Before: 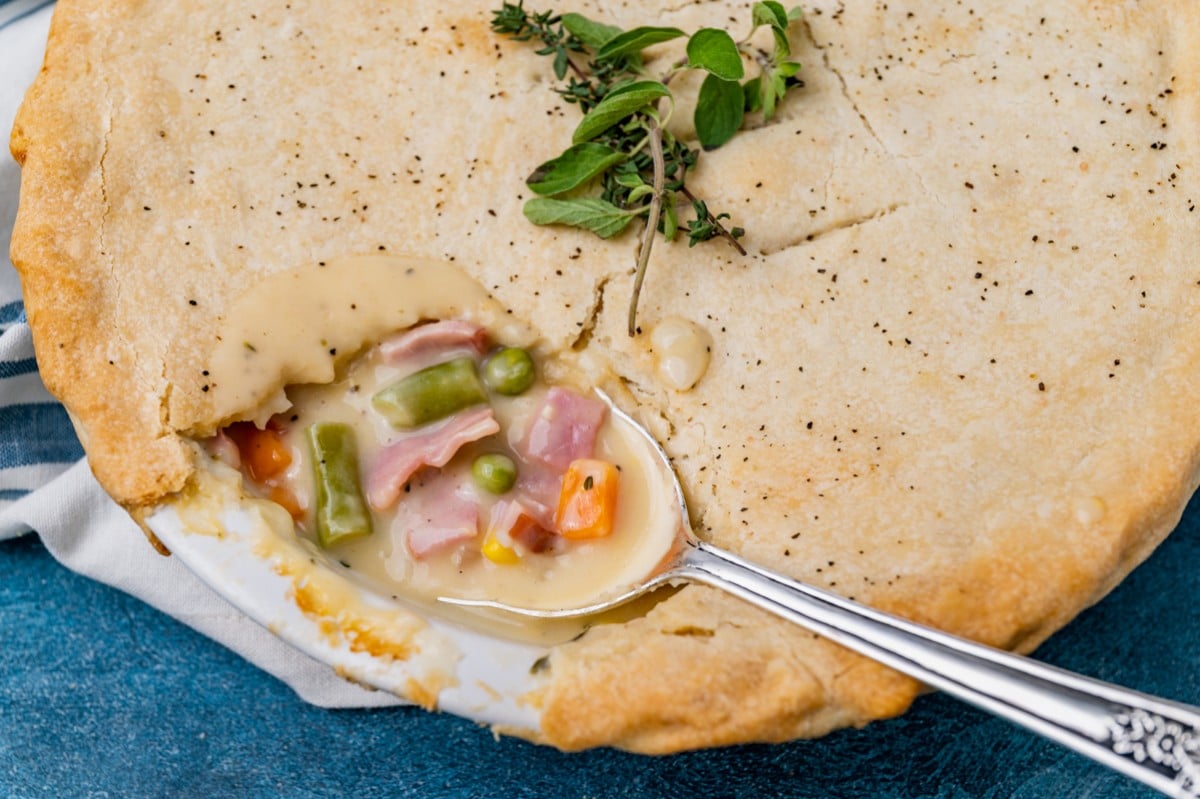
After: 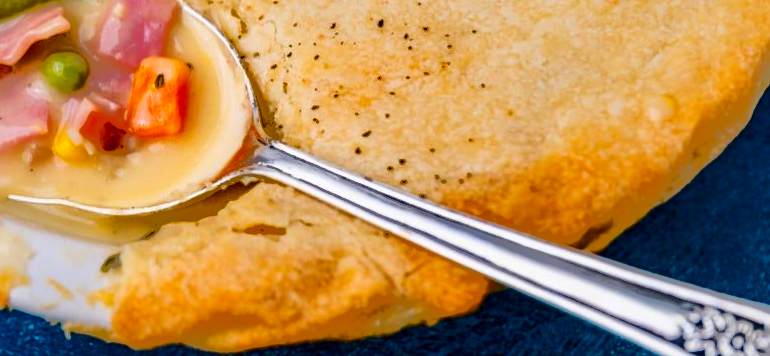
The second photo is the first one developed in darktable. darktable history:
shadows and highlights: shadows -19.35, highlights -73.56
crop and rotate: left 35.791%, top 50.397%, bottom 4.945%
contrast brightness saturation: contrast 0.4, brightness 0.047, saturation 0.247
color balance rgb: shadows lift › chroma 1.845%, shadows lift › hue 264.74°, linear chroma grading › global chroma 9.144%, perceptual saturation grading › global saturation 20%, perceptual saturation grading › highlights -49.549%, perceptual saturation grading › shadows 24.841%, perceptual brilliance grading › mid-tones 10.096%, perceptual brilliance grading › shadows 15.422%, global vibrance 20%
